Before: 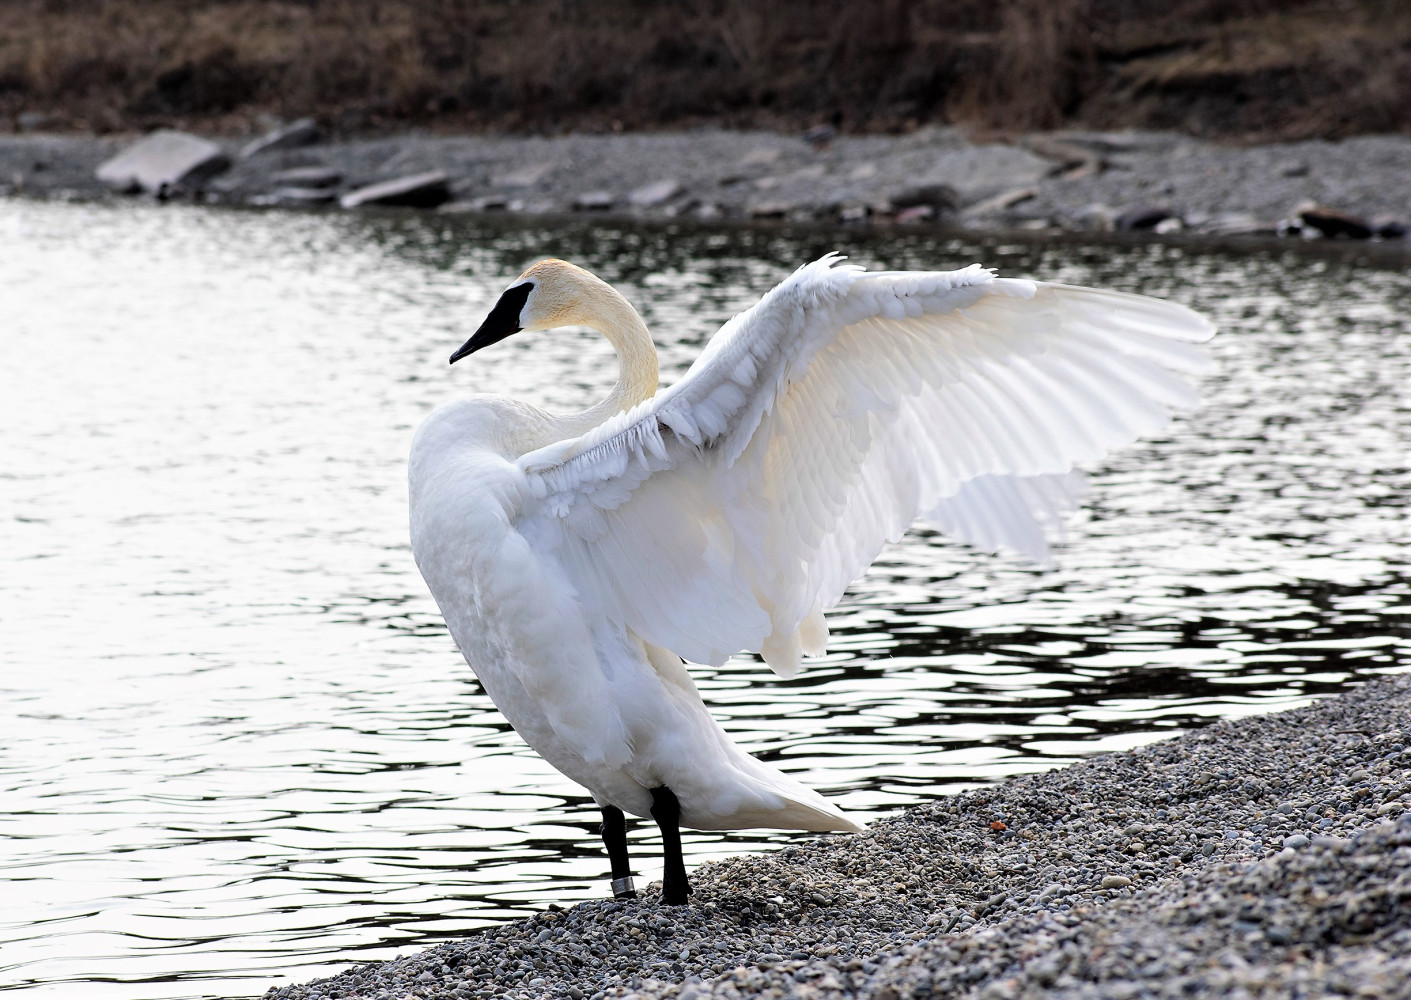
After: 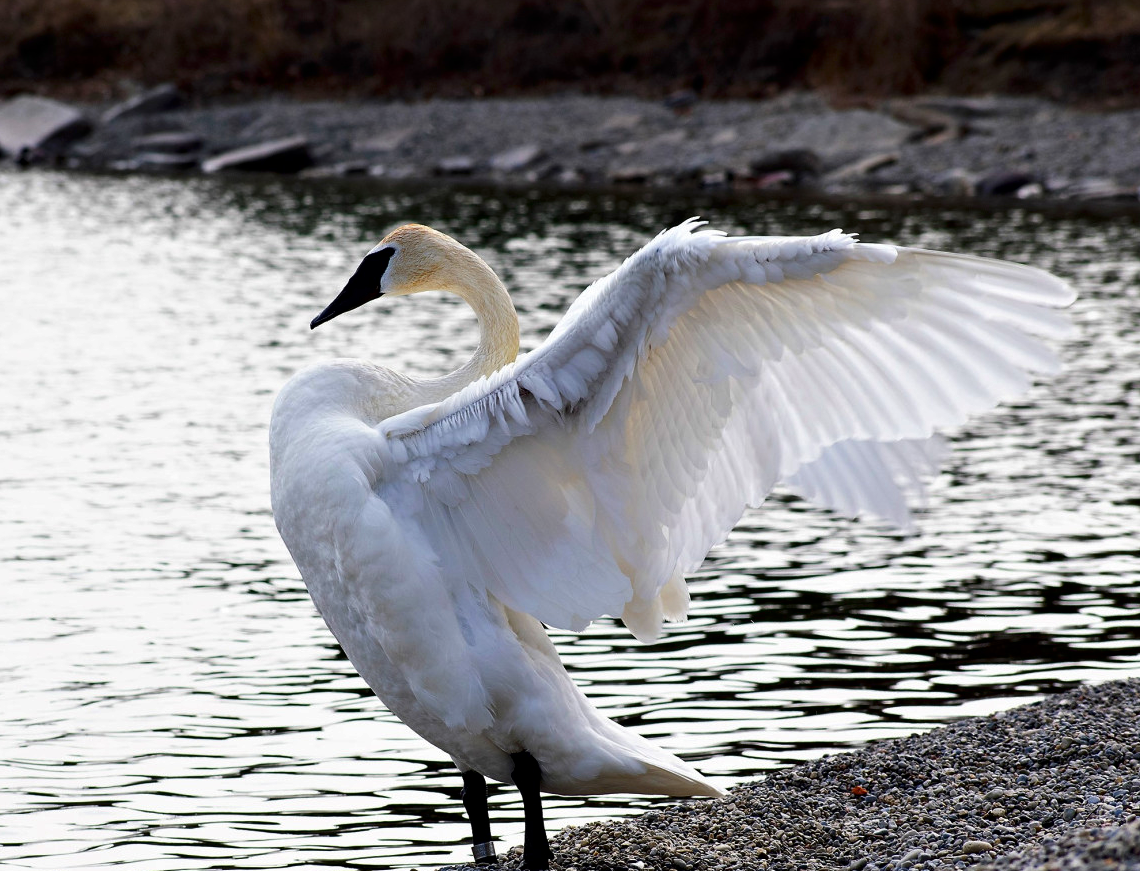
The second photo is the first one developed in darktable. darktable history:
crop: left 9.919%, top 3.575%, right 9.284%, bottom 9.309%
contrast brightness saturation: brightness -0.246, saturation 0.201
